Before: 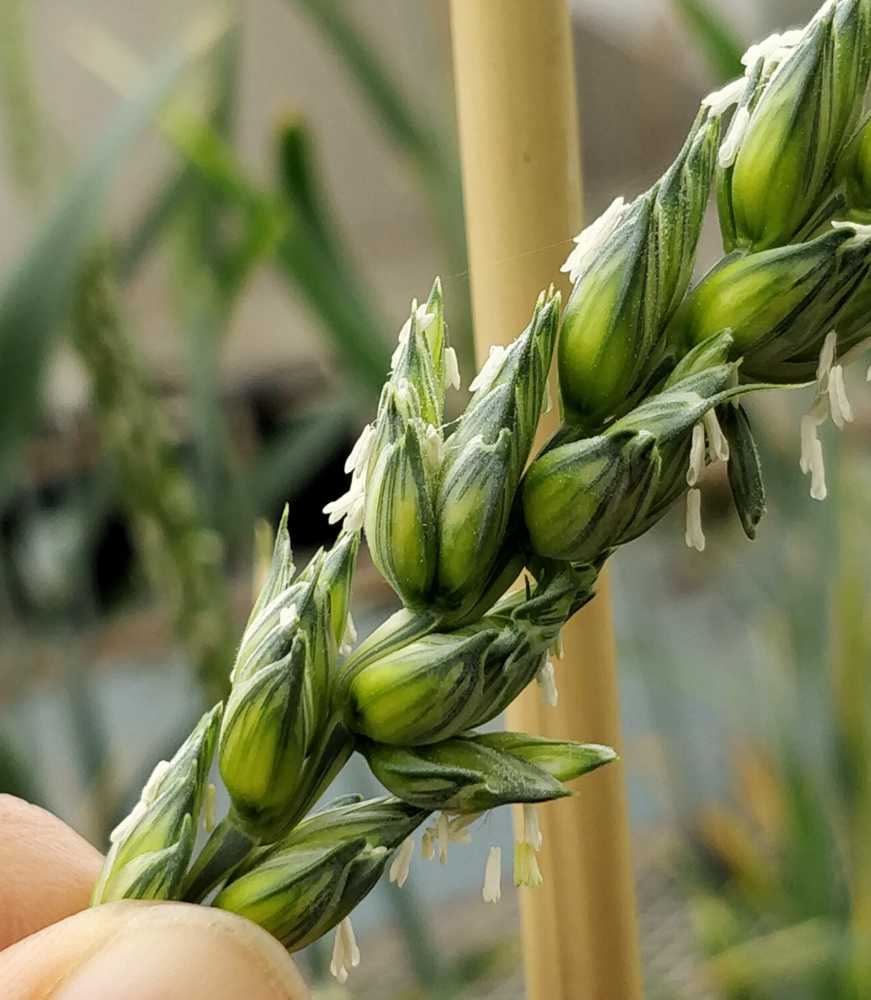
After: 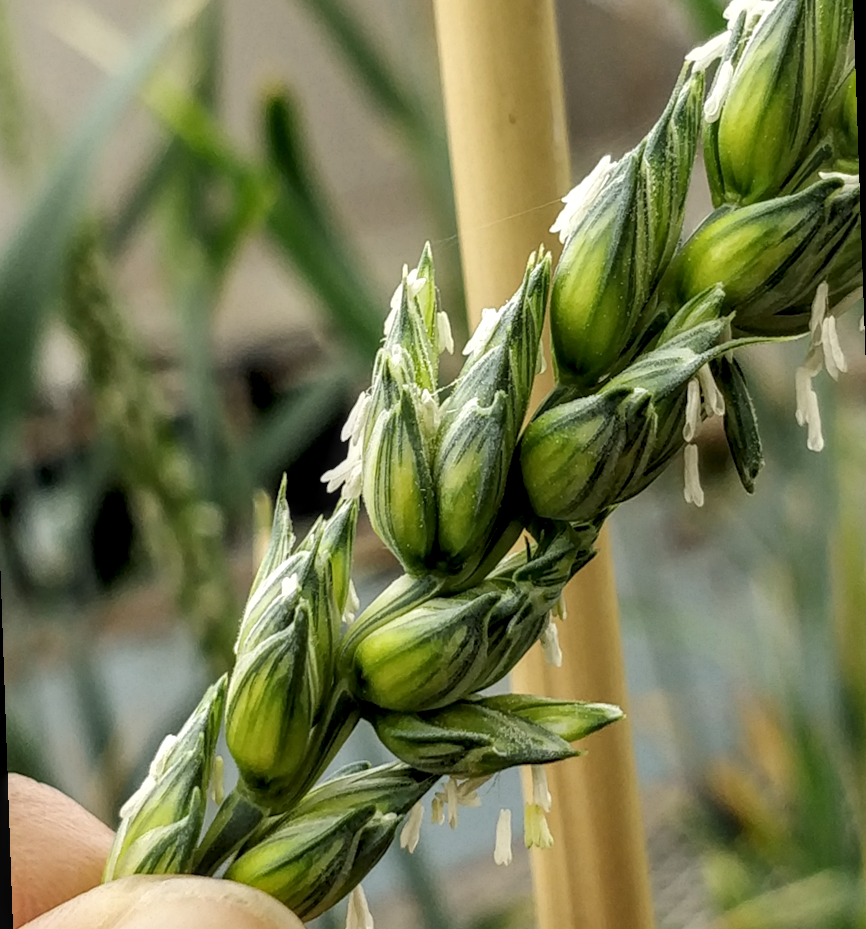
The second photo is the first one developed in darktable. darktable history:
local contrast: highlights 61%, detail 143%, midtone range 0.428
exposure: compensate highlight preservation false
rotate and perspective: rotation -2°, crop left 0.022, crop right 0.978, crop top 0.049, crop bottom 0.951
